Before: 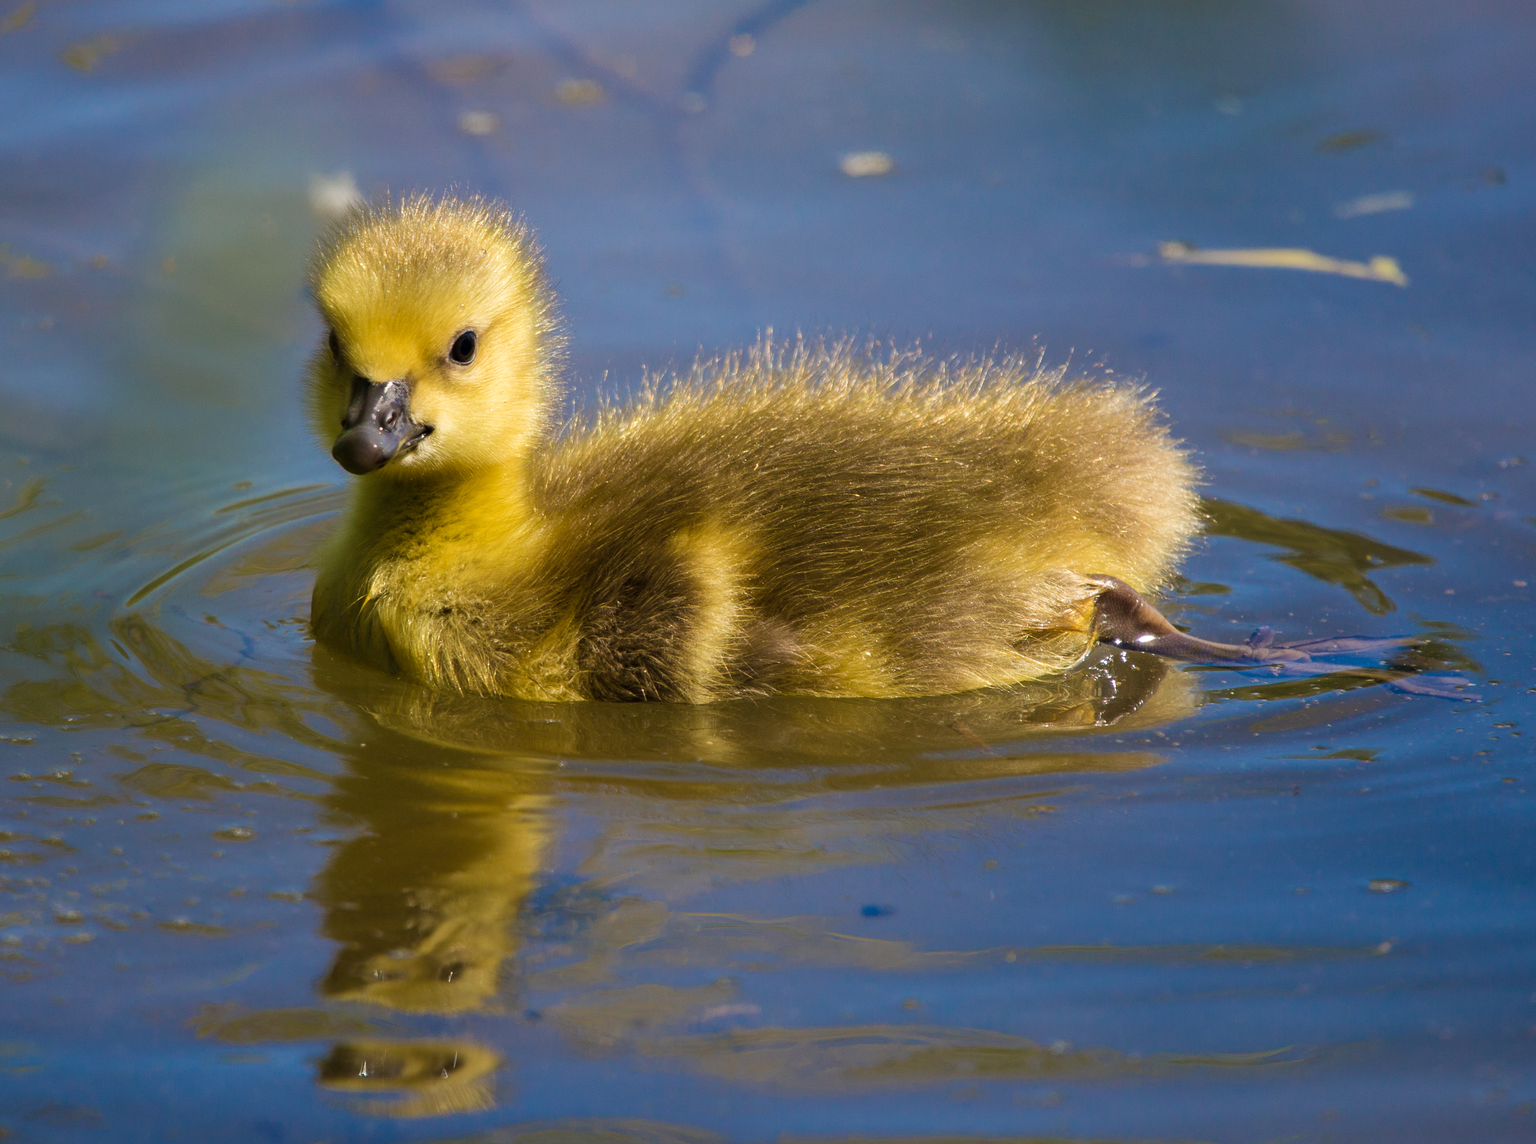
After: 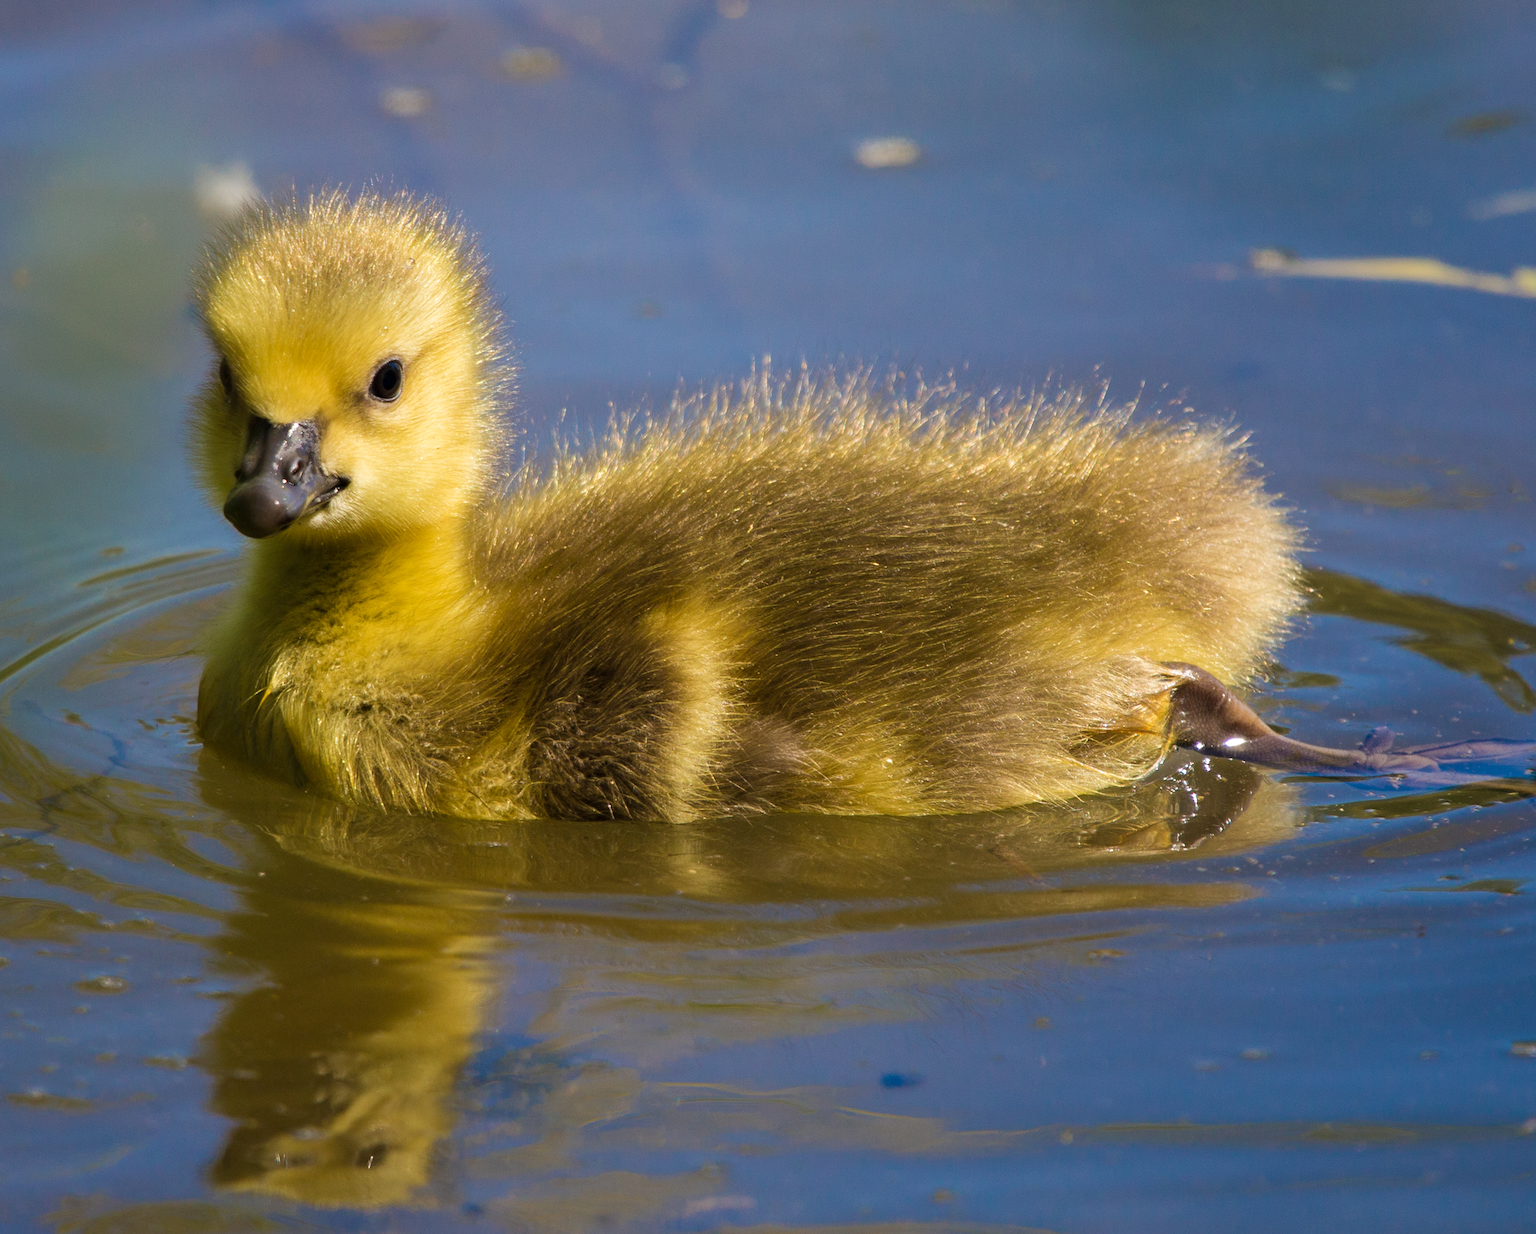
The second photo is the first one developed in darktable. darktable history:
crop: left 9.936%, top 3.658%, right 9.215%, bottom 9.446%
